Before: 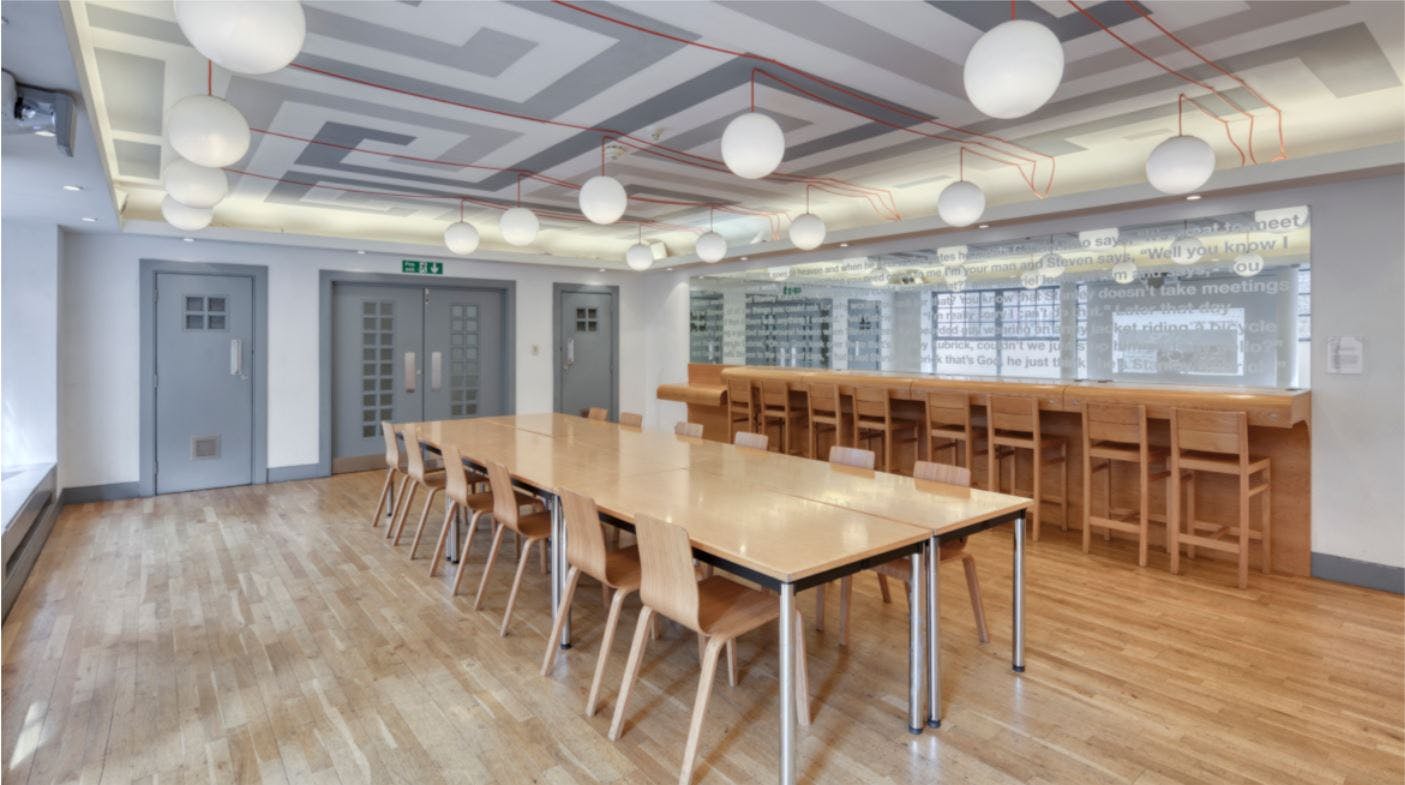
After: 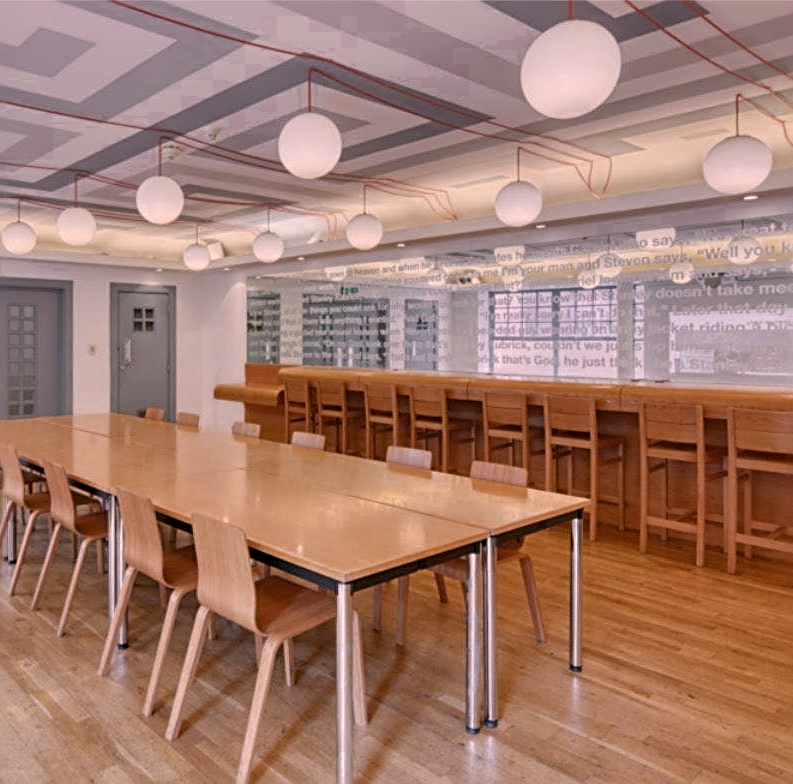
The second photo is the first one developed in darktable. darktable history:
sharpen: radius 2.588, amount 0.691
color correction: highlights a* 14.55, highlights b* 4.9
color zones: curves: ch0 [(0.11, 0.396) (0.195, 0.36) (0.25, 0.5) (0.303, 0.412) (0.357, 0.544) (0.75, 0.5) (0.967, 0.328)]; ch1 [(0, 0.468) (0.112, 0.512) (0.202, 0.6) (0.25, 0.5) (0.307, 0.352) (0.357, 0.544) (0.75, 0.5) (0.963, 0.524)]
crop: left 31.561%, top 0.009%, right 11.982%
